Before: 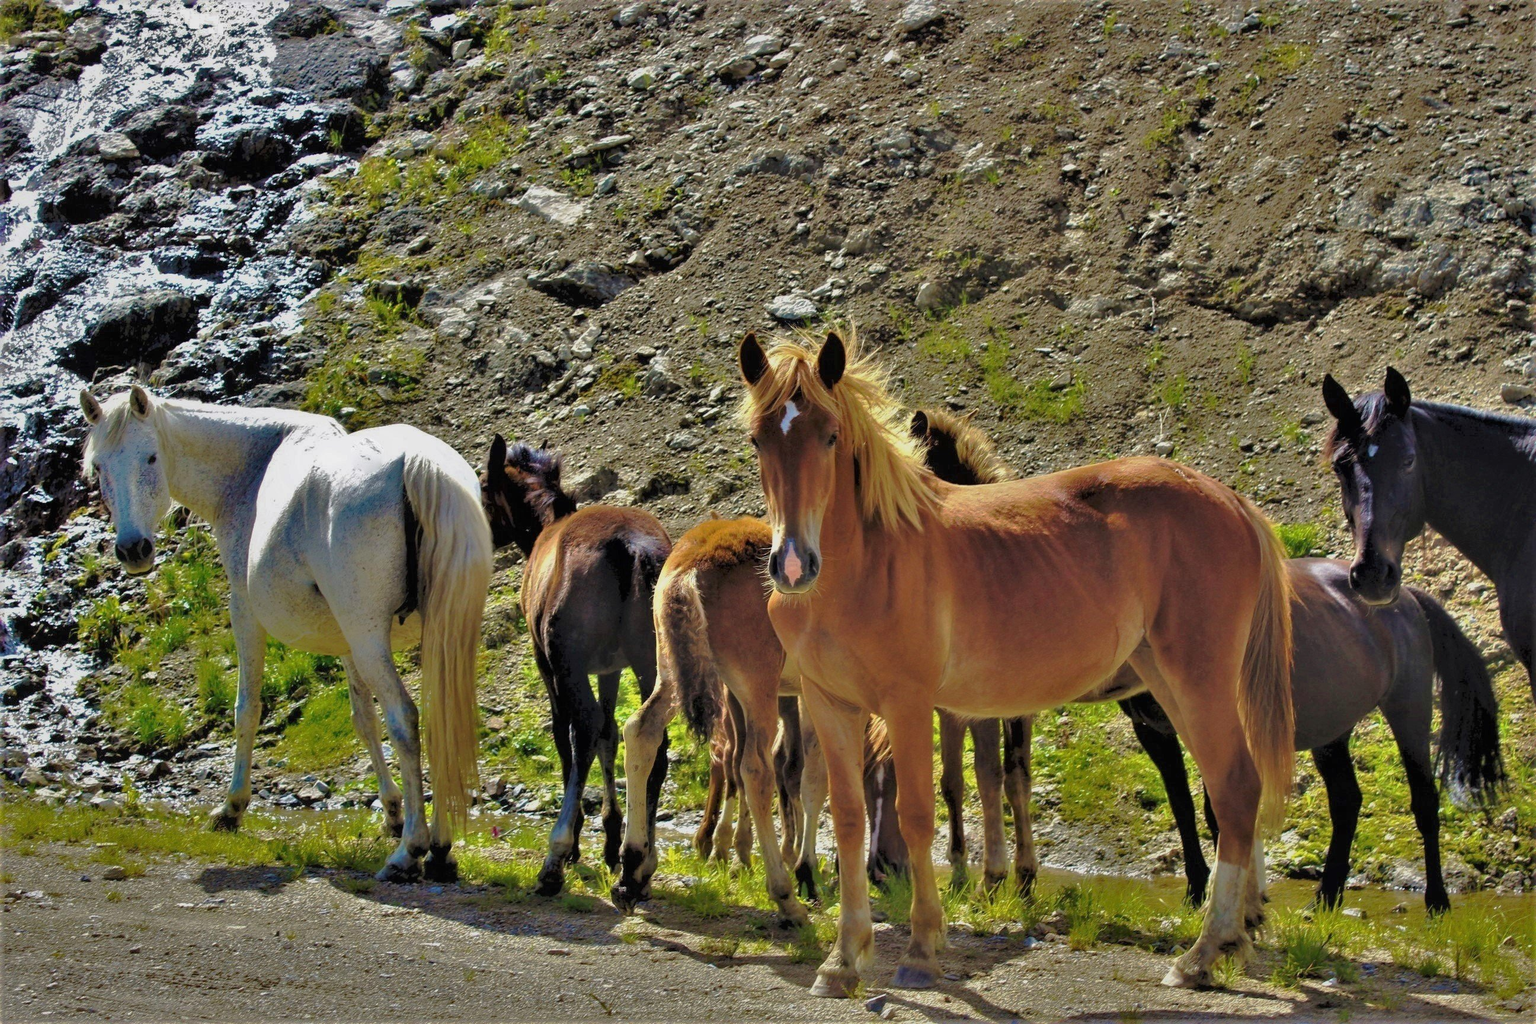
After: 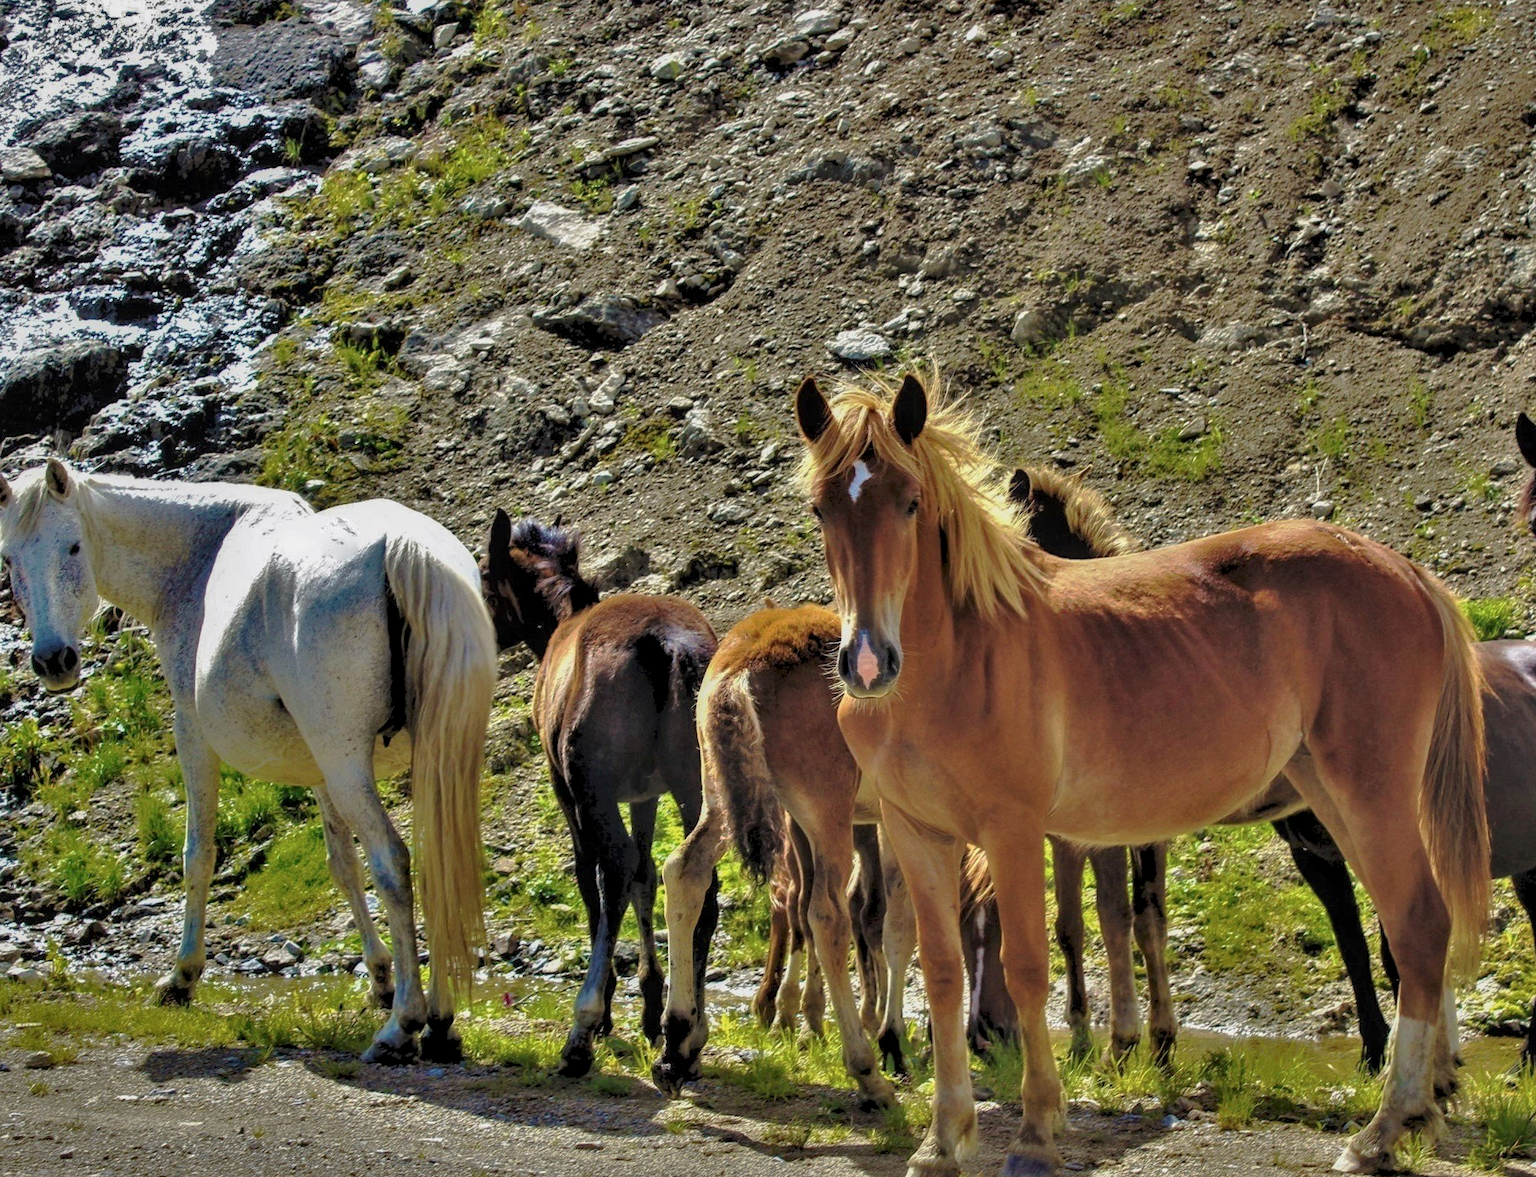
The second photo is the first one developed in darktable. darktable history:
crop and rotate: angle 1.22°, left 4.524%, top 1.191%, right 11.803%, bottom 2.574%
contrast brightness saturation: saturation -0.058
local contrast: on, module defaults
exposure: exposure 0.018 EV, compensate exposure bias true, compensate highlight preservation false
